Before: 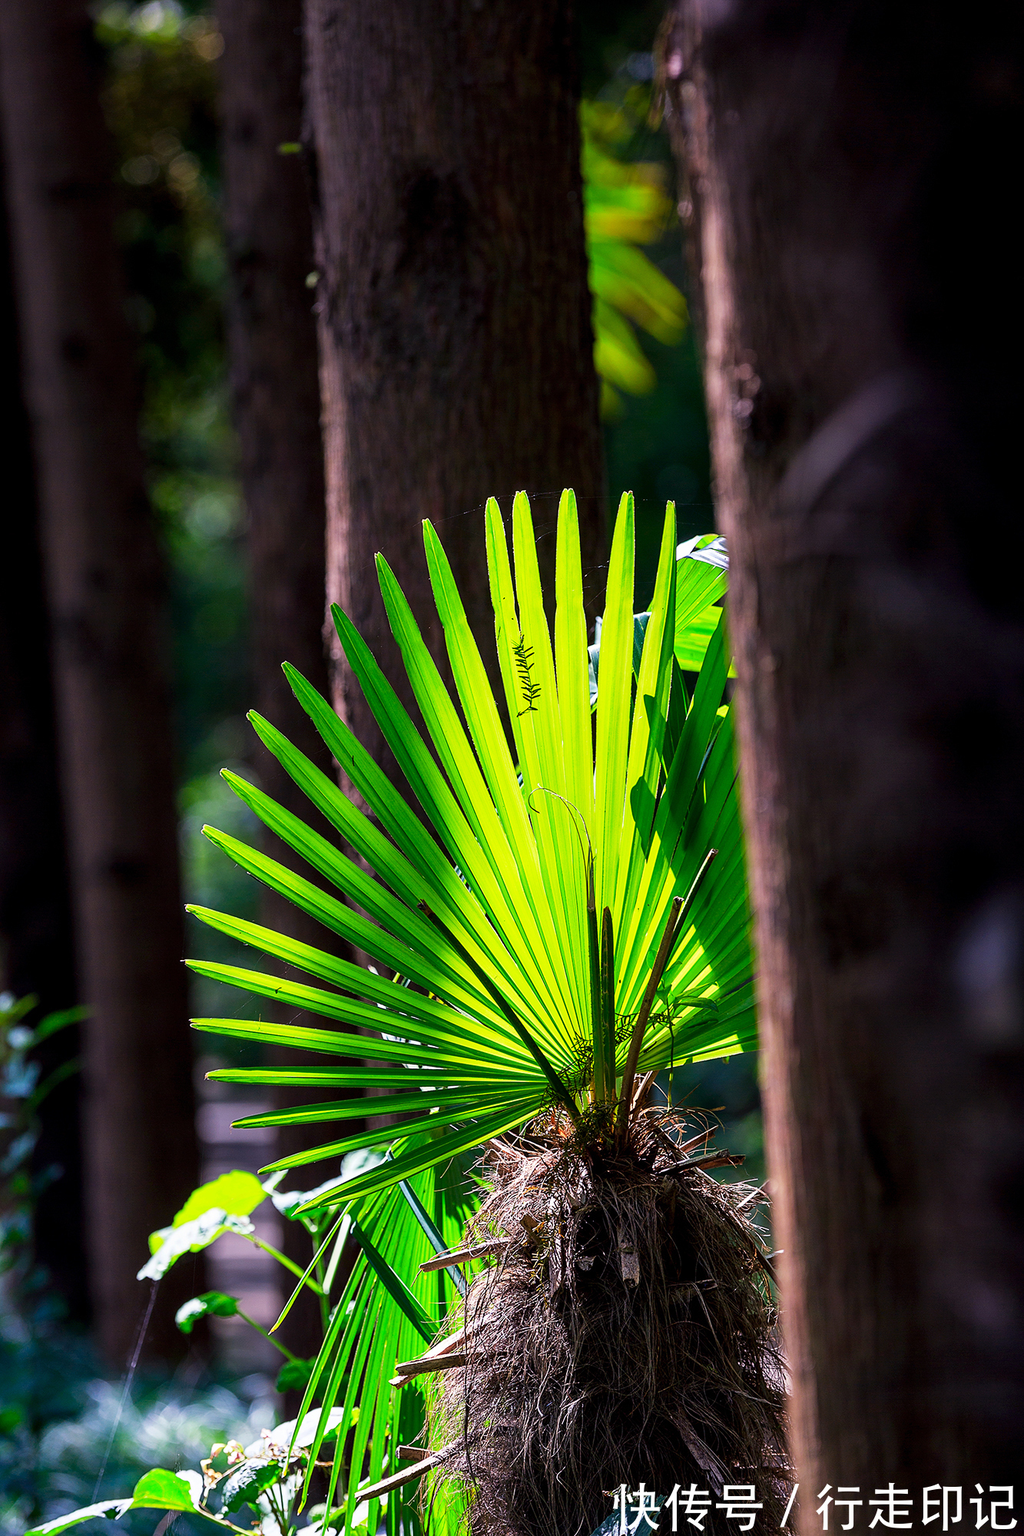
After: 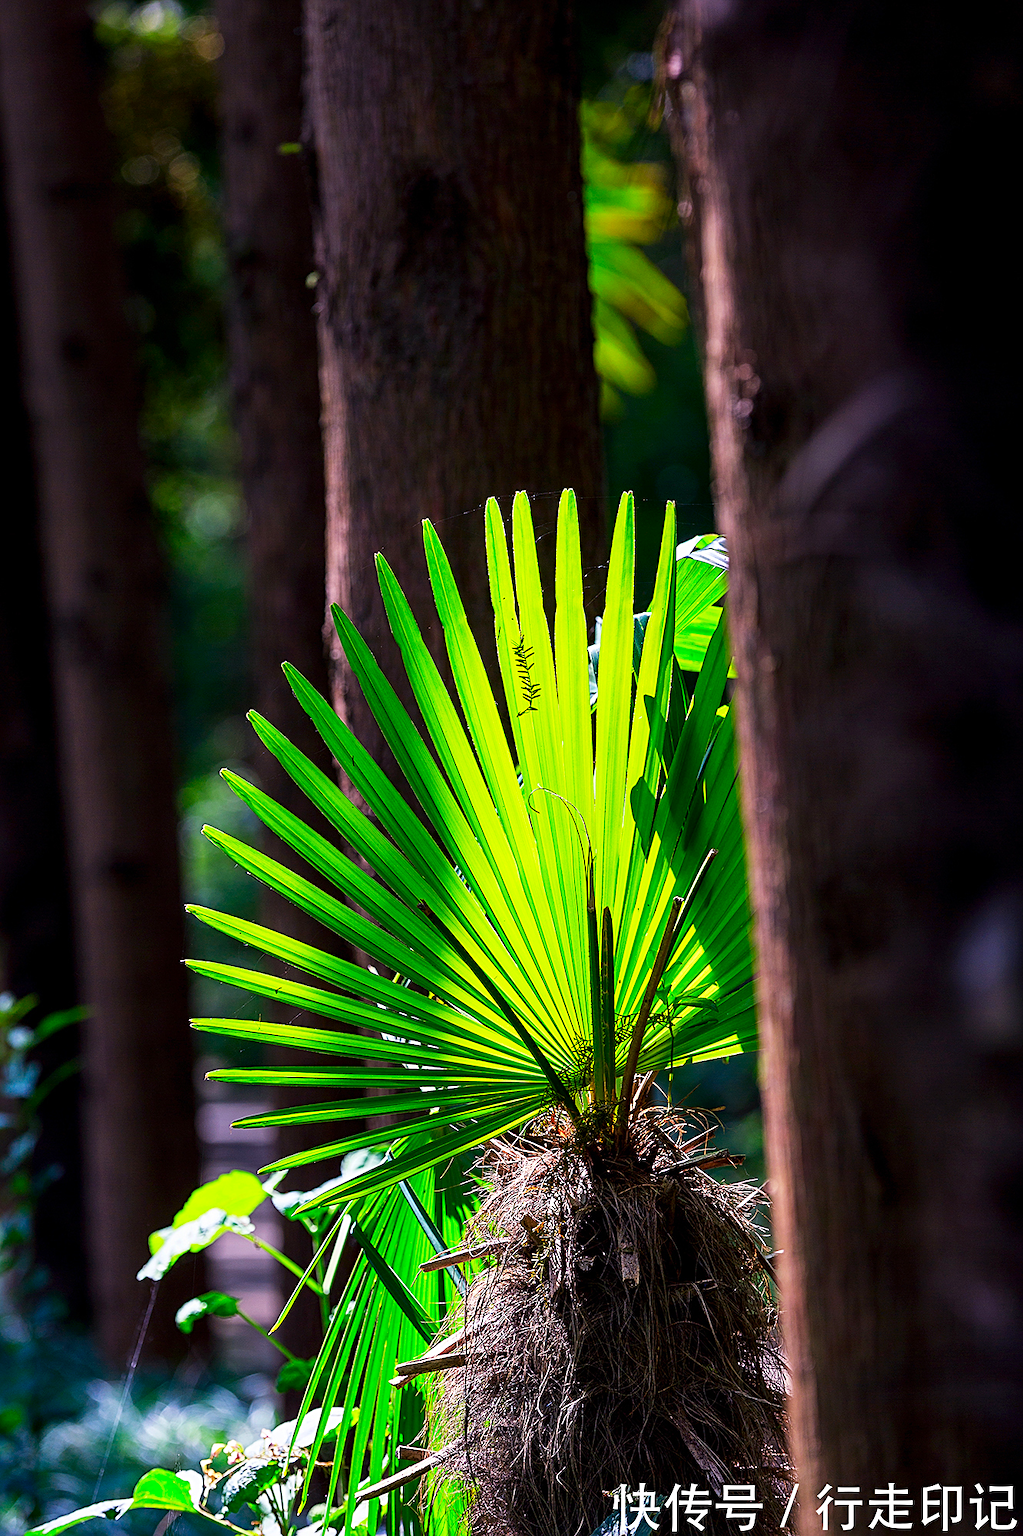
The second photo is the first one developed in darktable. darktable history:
contrast brightness saturation: contrast 0.084, saturation 0.197
sharpen: radius 2.119, amount 0.388, threshold 0.163
